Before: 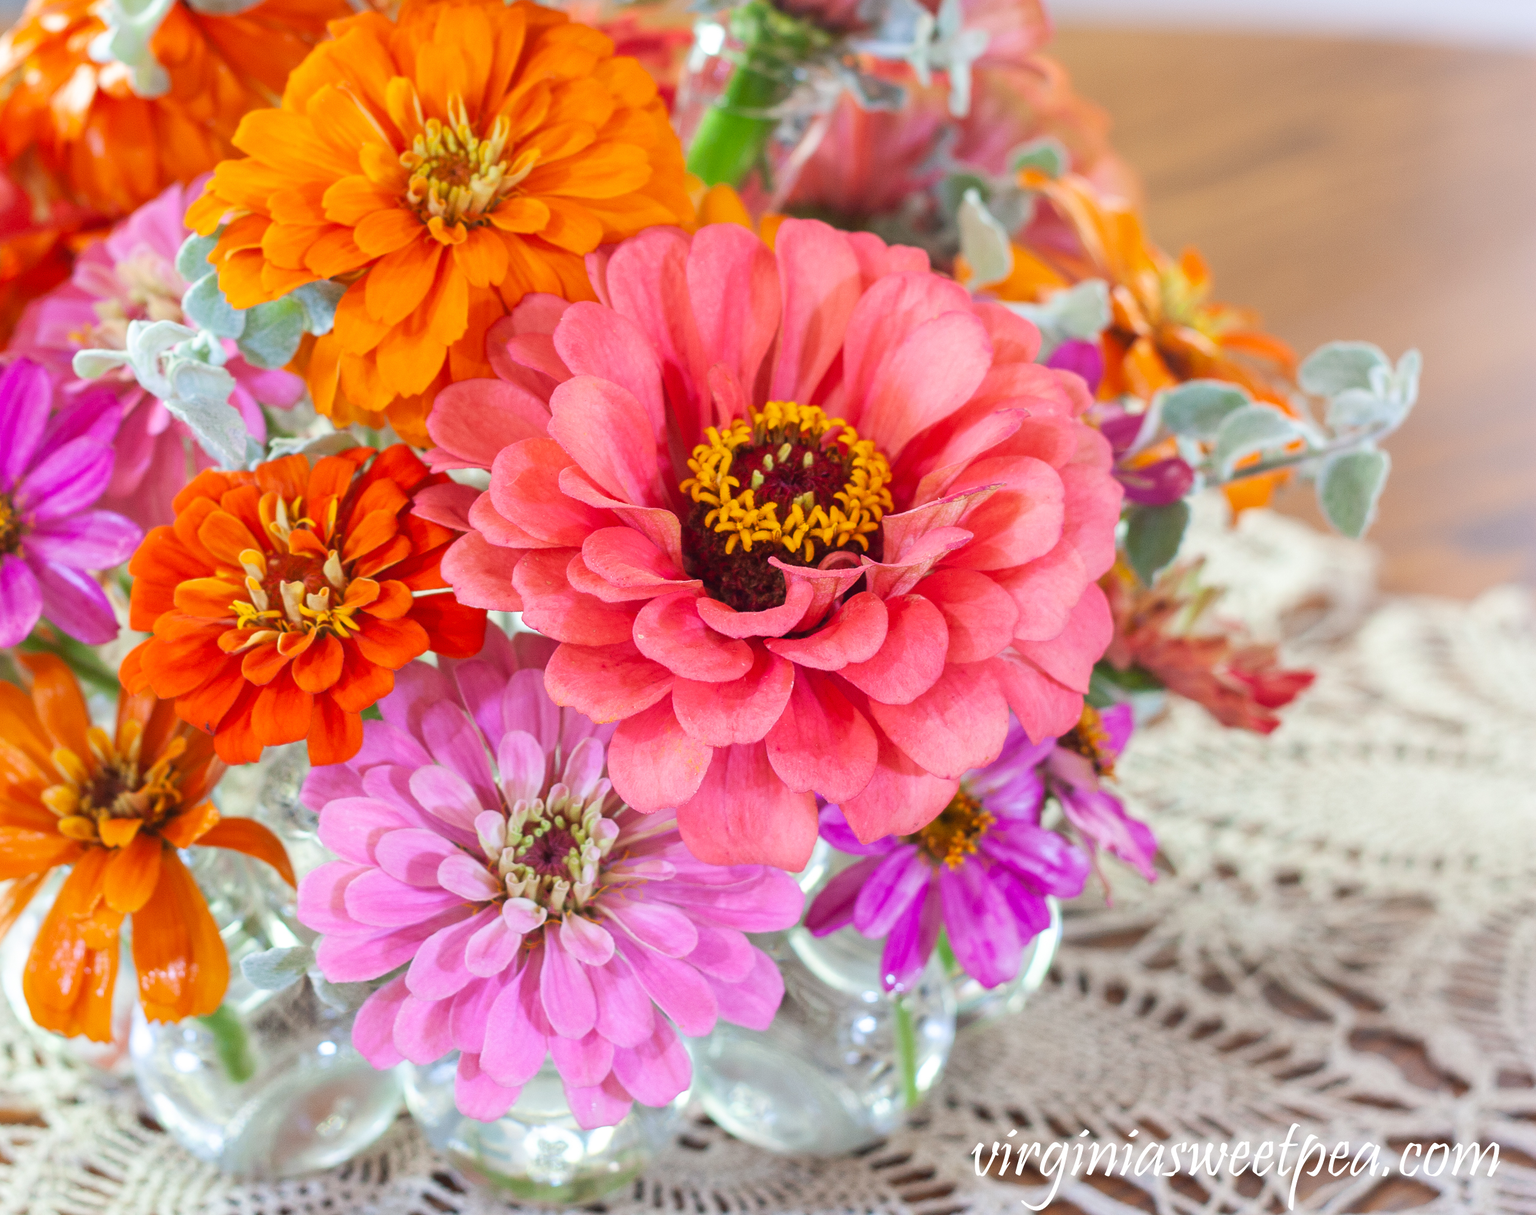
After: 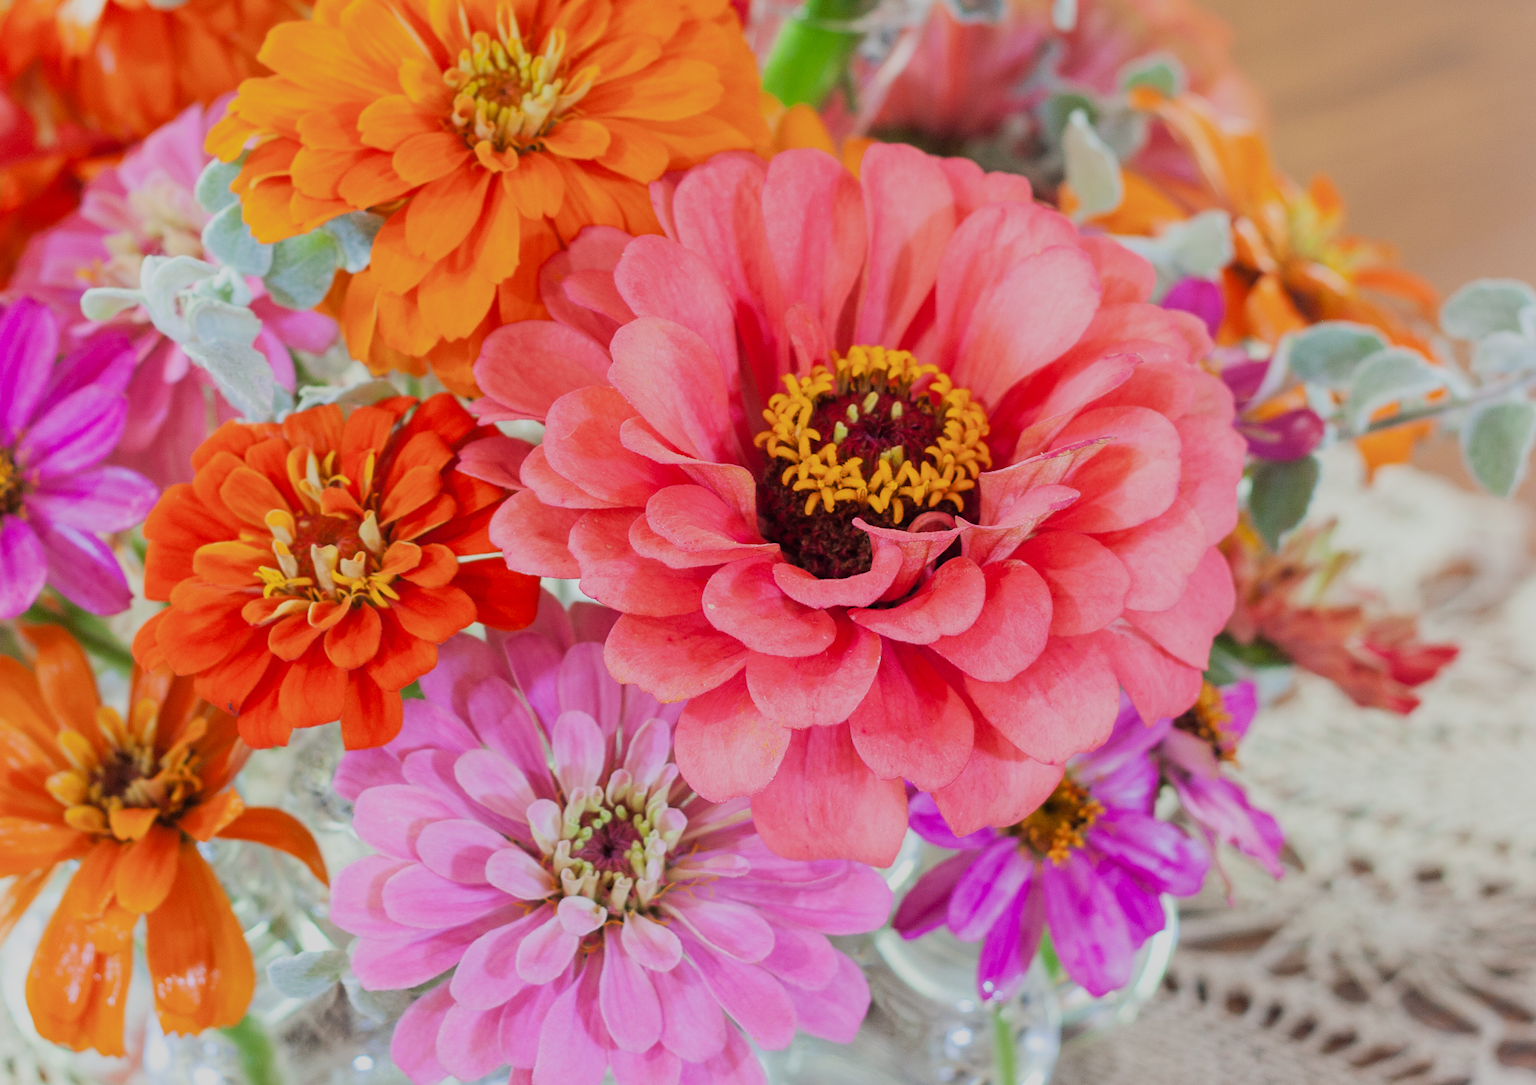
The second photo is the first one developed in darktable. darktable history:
crop: top 7.402%, right 9.86%, bottom 12.062%
filmic rgb: black relative exposure -7.65 EV, white relative exposure 4.56 EV, hardness 3.61
